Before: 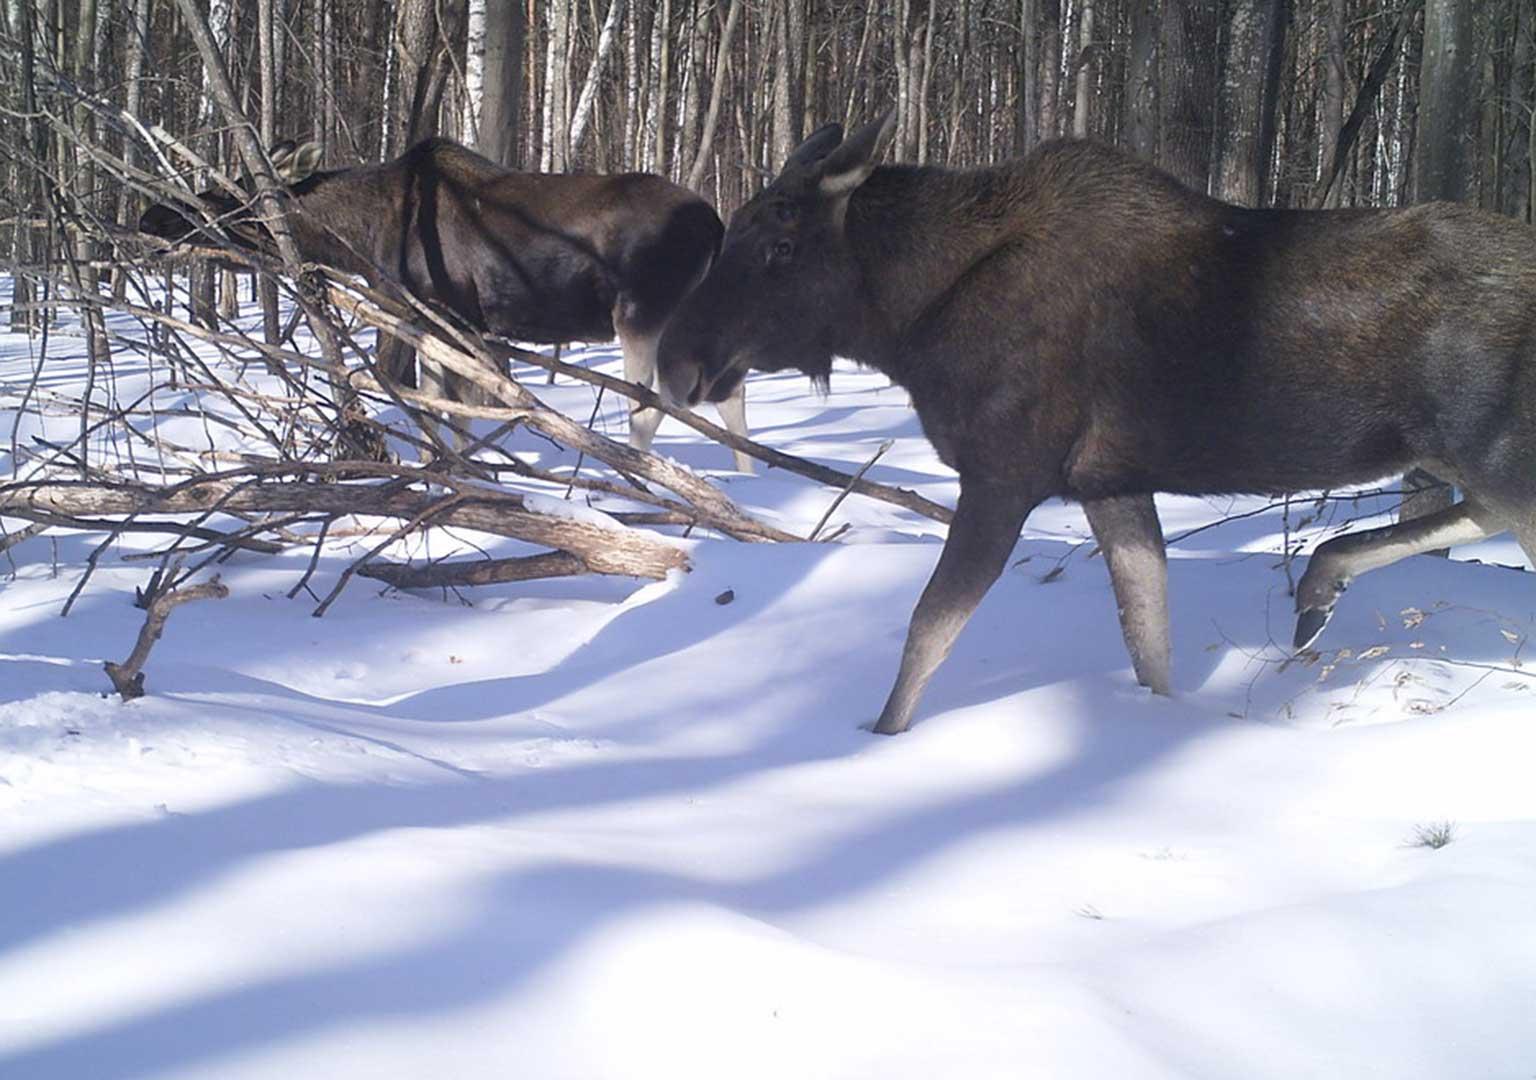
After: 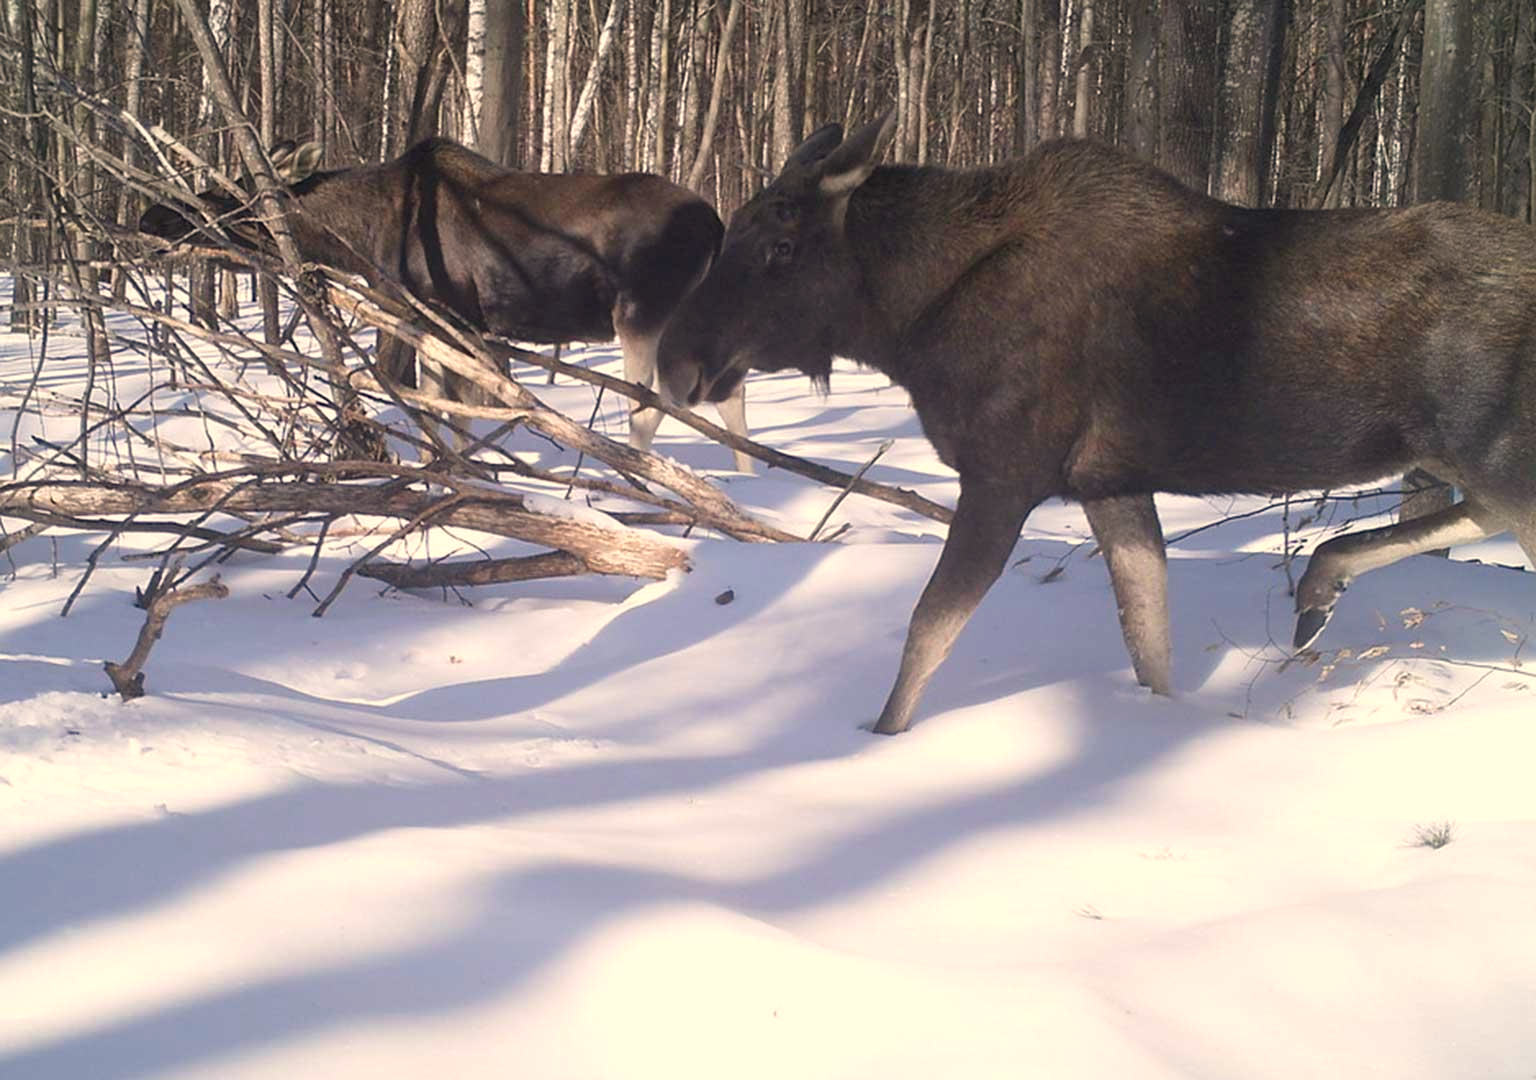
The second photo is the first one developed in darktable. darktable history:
color calibration: illuminant as shot in camera, x 0.358, y 0.373, temperature 4628.91 K
white balance: red 1.123, blue 0.83
